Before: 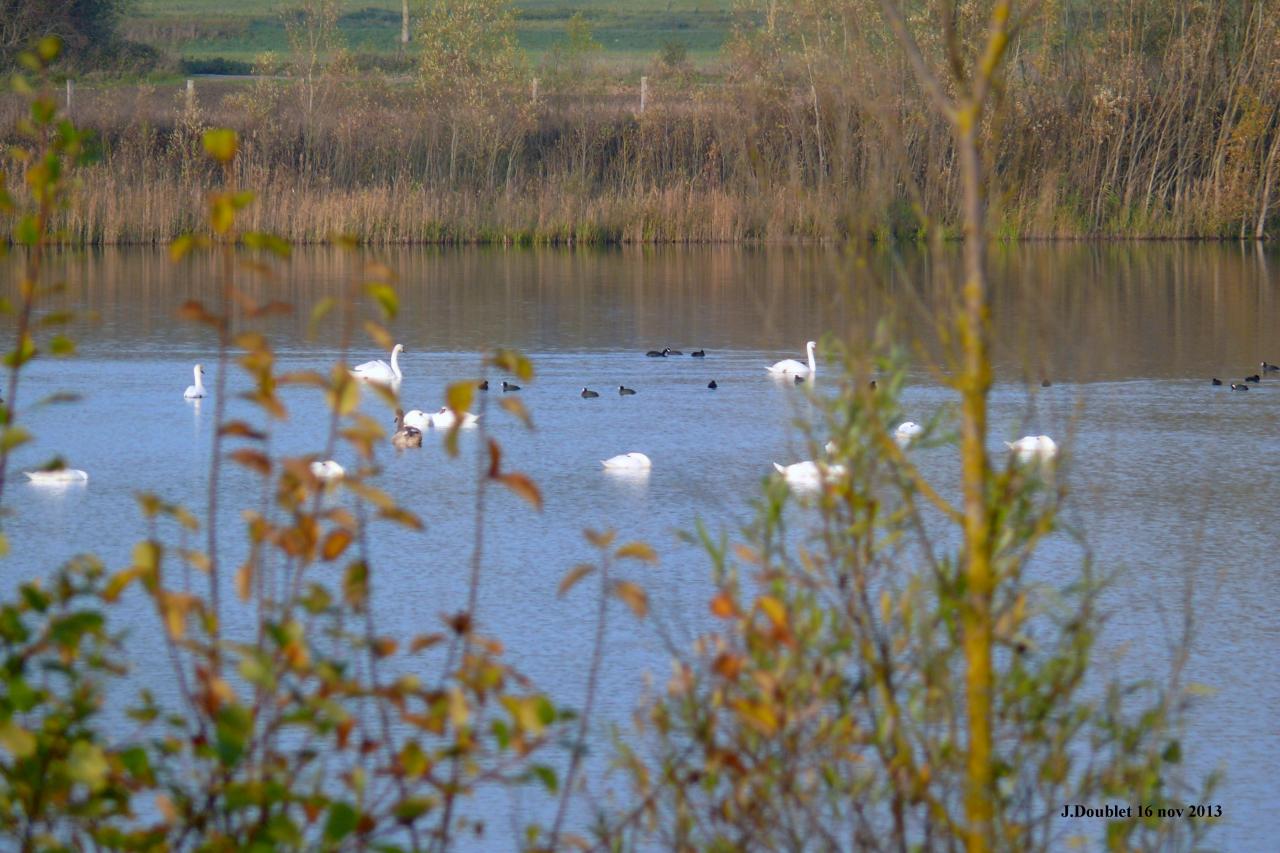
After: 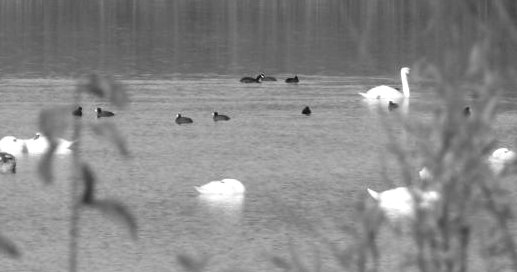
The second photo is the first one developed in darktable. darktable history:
crop: left 31.751%, top 32.172%, right 27.8%, bottom 35.83%
color balance: mode lift, gamma, gain (sRGB), lift [0.997, 0.979, 1.021, 1.011], gamma [1, 1.084, 0.916, 0.998], gain [1, 0.87, 1.13, 1.101], contrast 4.55%, contrast fulcrum 38.24%, output saturation 104.09%
monochrome: on, module defaults
